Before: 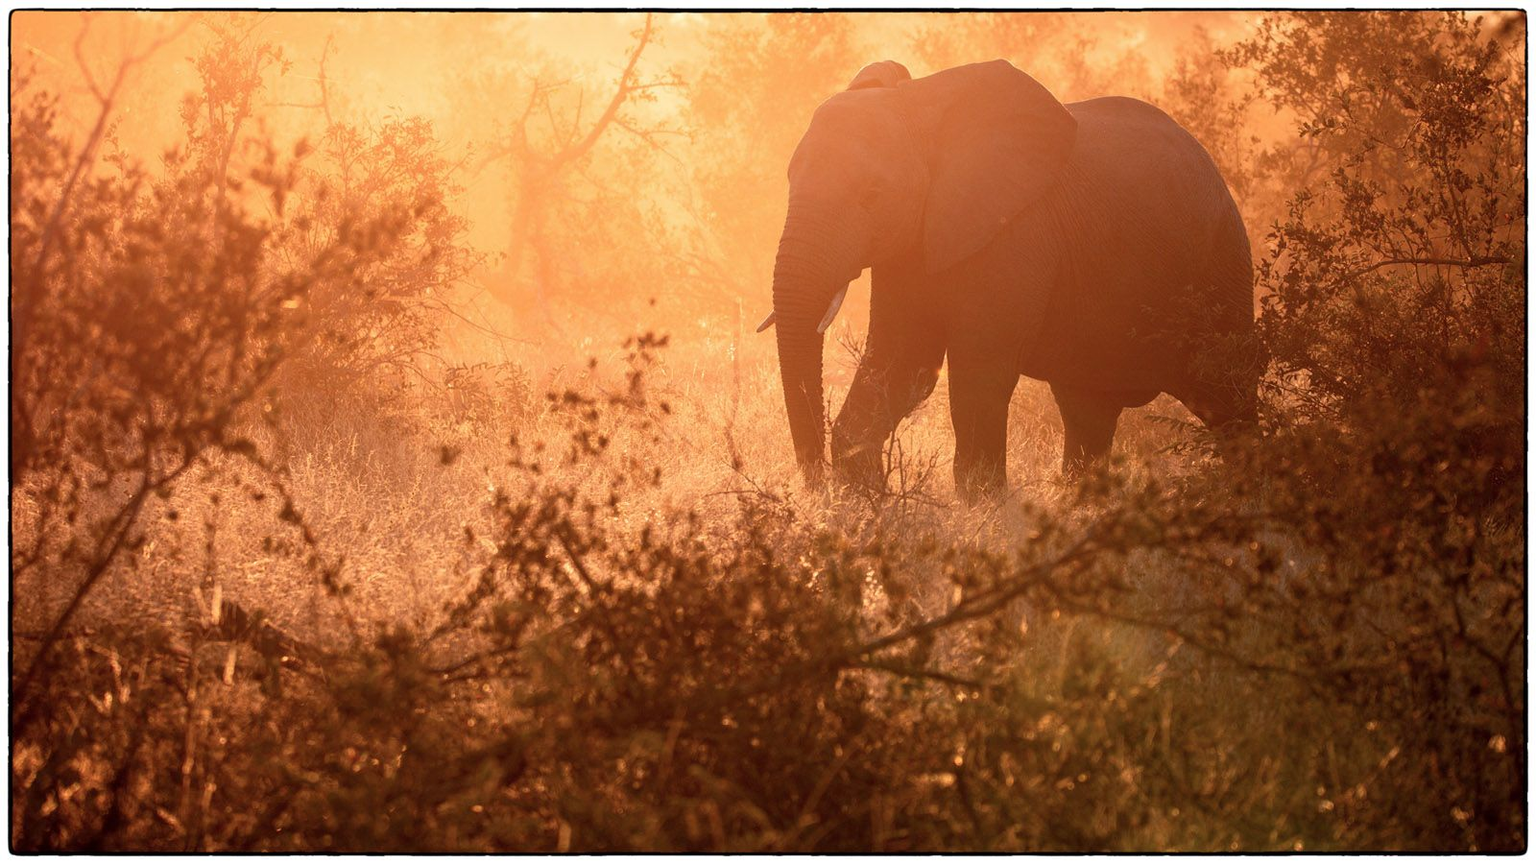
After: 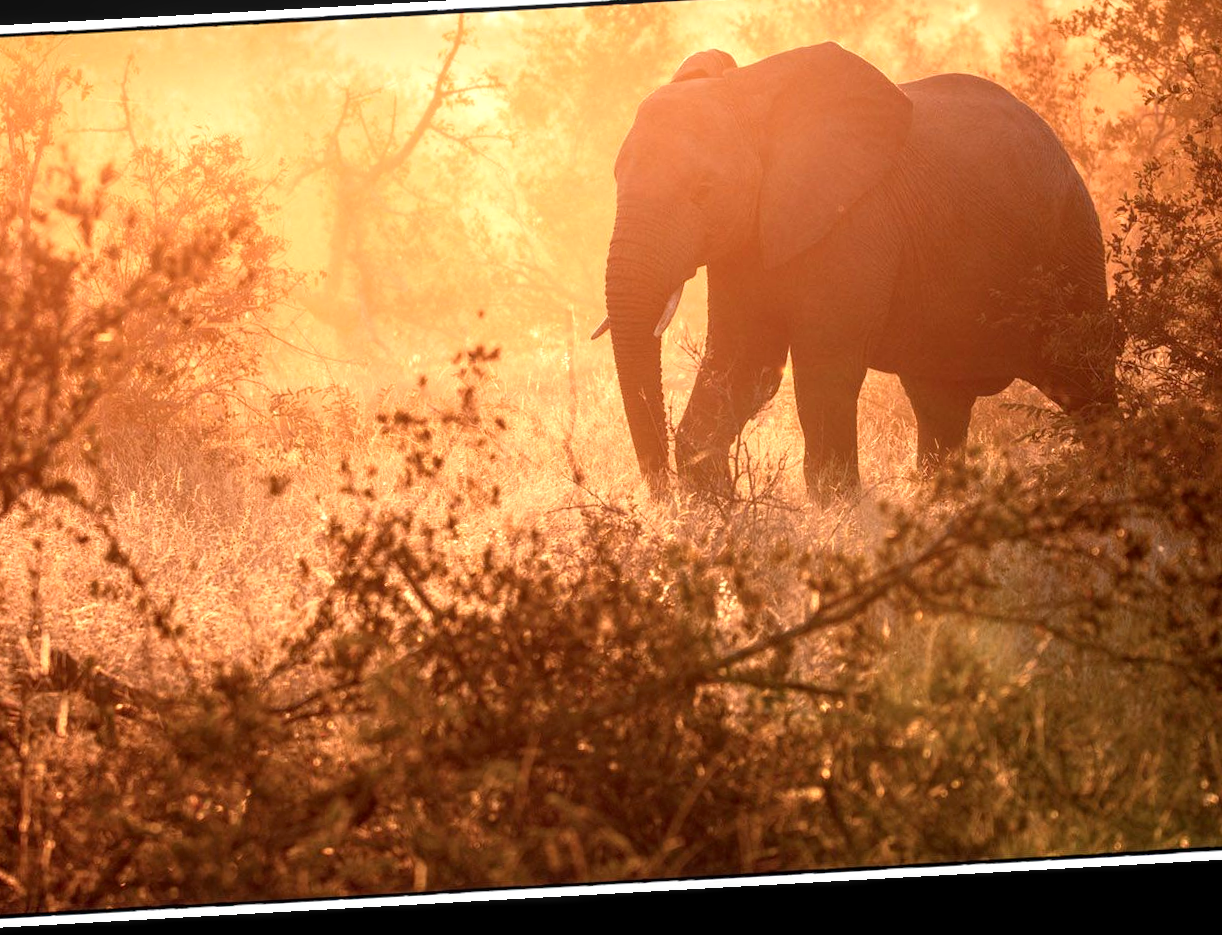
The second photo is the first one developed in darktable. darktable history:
exposure: black level correction 0.001, exposure 0.5 EV, compensate exposure bias true, compensate highlight preservation false
crop and rotate: left 13.15%, top 5.251%, right 12.609%
local contrast: on, module defaults
rotate and perspective: rotation -3.18°, automatic cropping off
